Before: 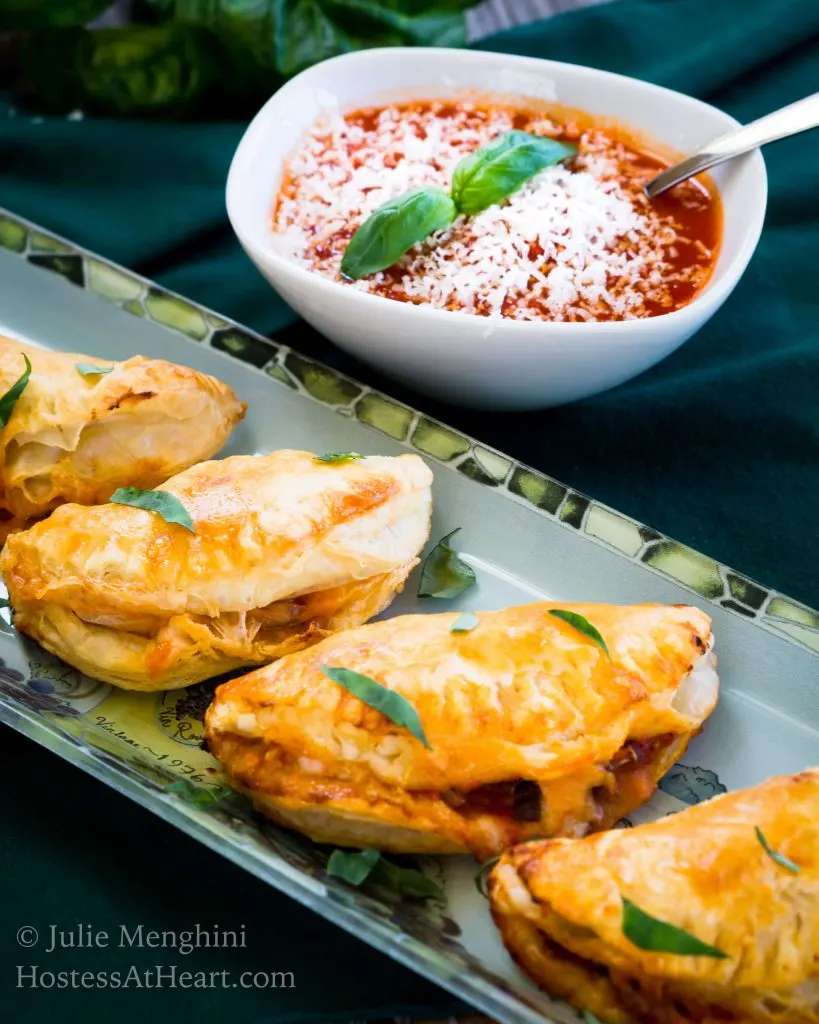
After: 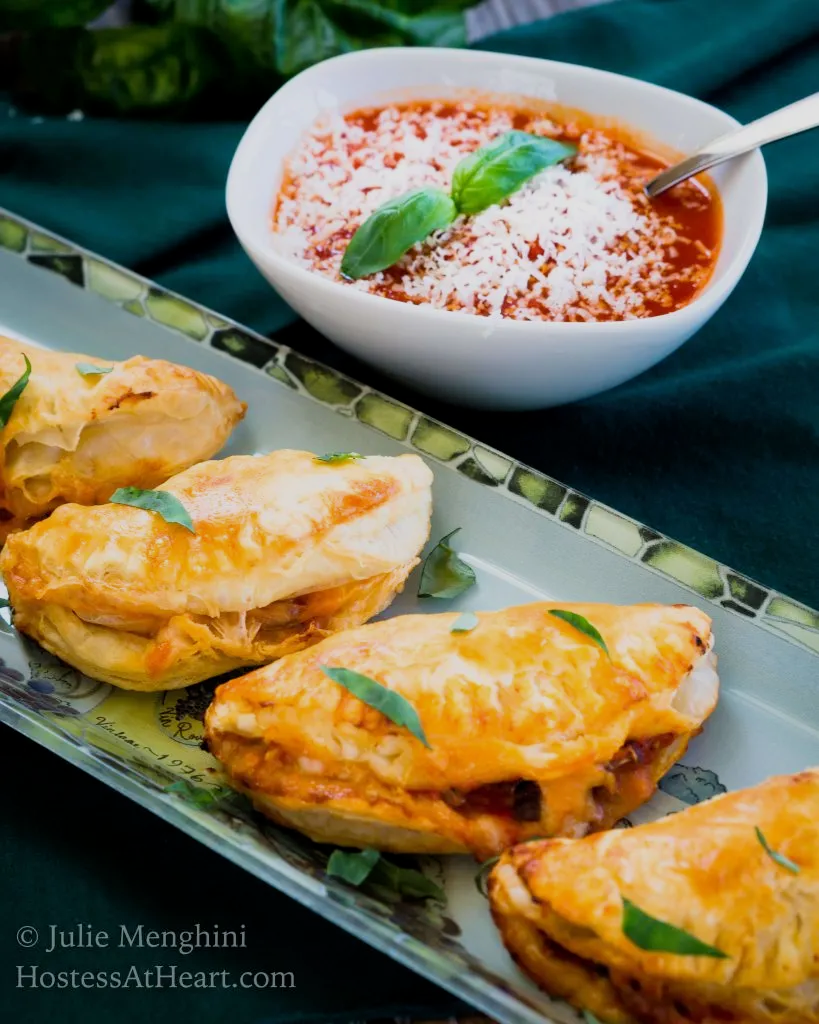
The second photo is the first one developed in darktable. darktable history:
filmic rgb: black relative exposure -15 EV, white relative exposure 3 EV, threshold 6 EV, target black luminance 0%, hardness 9.27, latitude 99%, contrast 0.912, shadows ↔ highlights balance 0.505%, add noise in highlights 0, color science v3 (2019), use custom middle-gray values true, iterations of high-quality reconstruction 0, contrast in highlights soft, enable highlight reconstruction true
